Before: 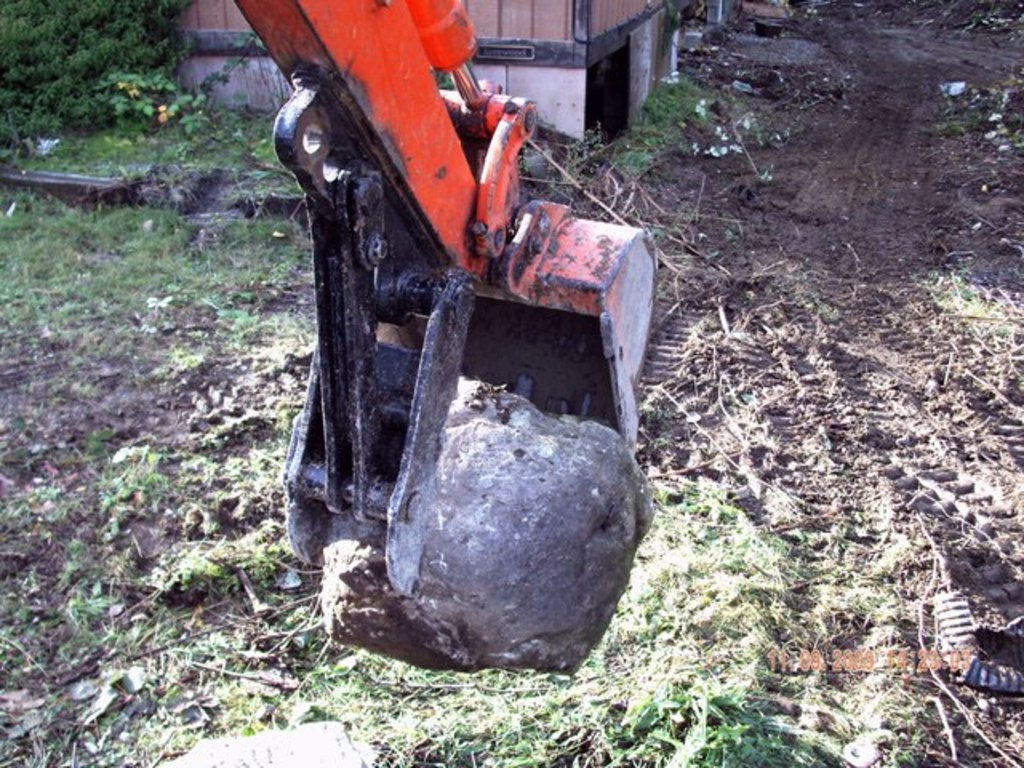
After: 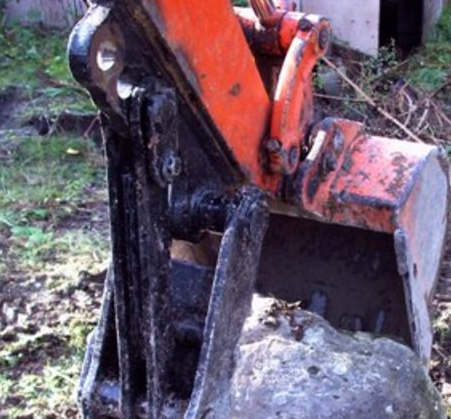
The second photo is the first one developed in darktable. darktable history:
velvia: on, module defaults
crop: left 20.151%, top 10.869%, right 35.752%, bottom 34.495%
